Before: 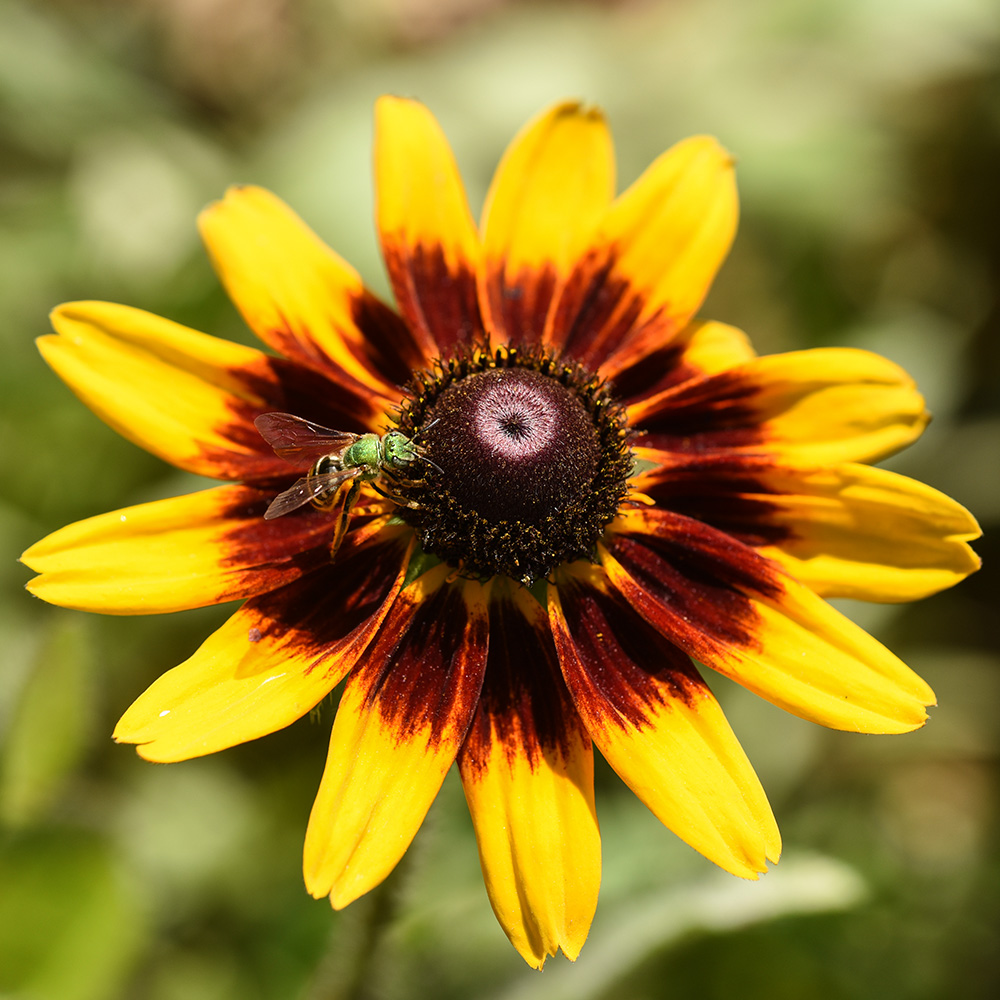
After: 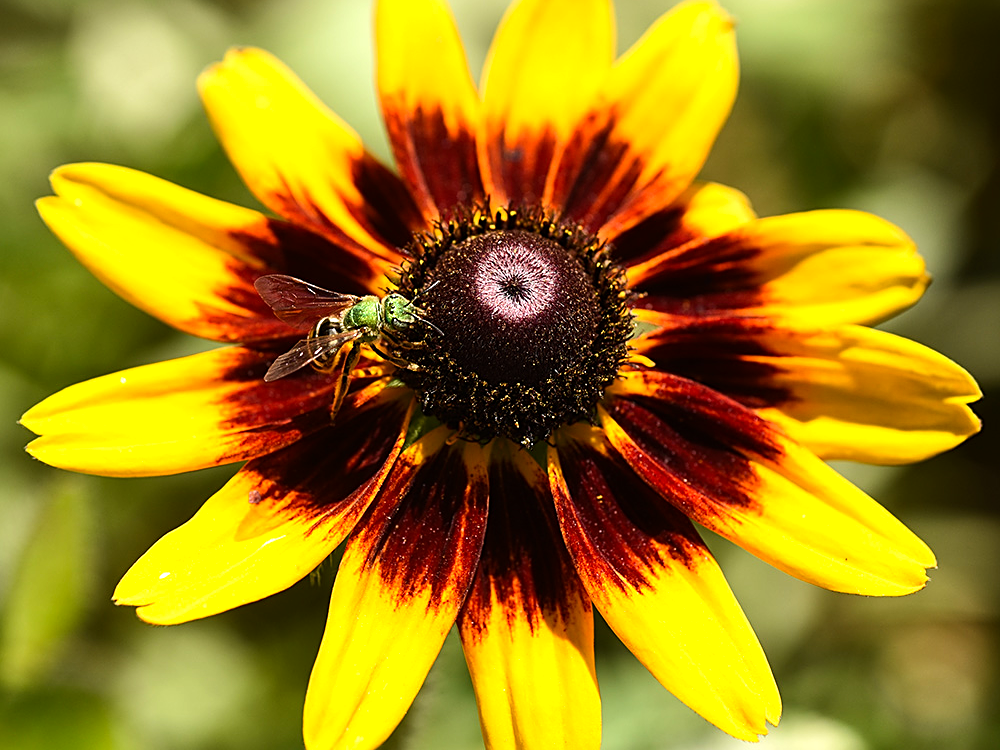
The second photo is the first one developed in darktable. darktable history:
crop: top 13.819%, bottom 11.169%
tone equalizer: -8 EV -0.417 EV, -7 EV -0.389 EV, -6 EV -0.333 EV, -5 EV -0.222 EV, -3 EV 0.222 EV, -2 EV 0.333 EV, -1 EV 0.389 EV, +0 EV 0.417 EV, edges refinement/feathering 500, mask exposure compensation -1.57 EV, preserve details no
sharpen: on, module defaults
color contrast: green-magenta contrast 1.1, blue-yellow contrast 1.1, unbound 0
